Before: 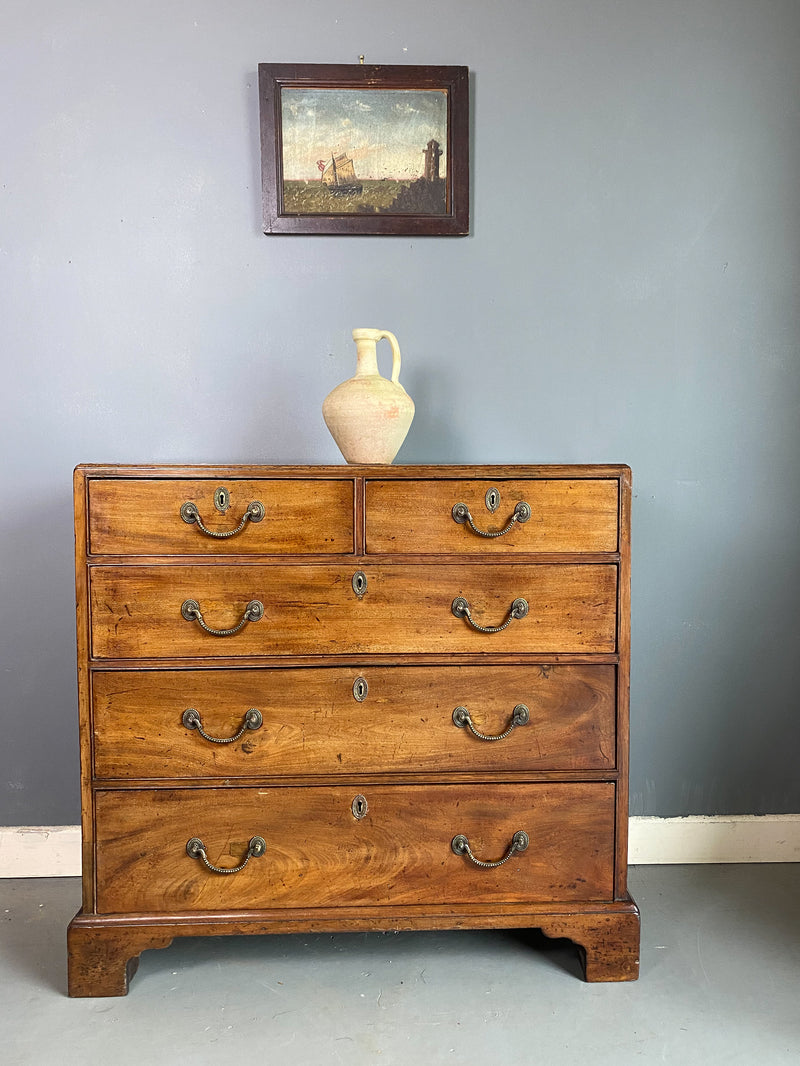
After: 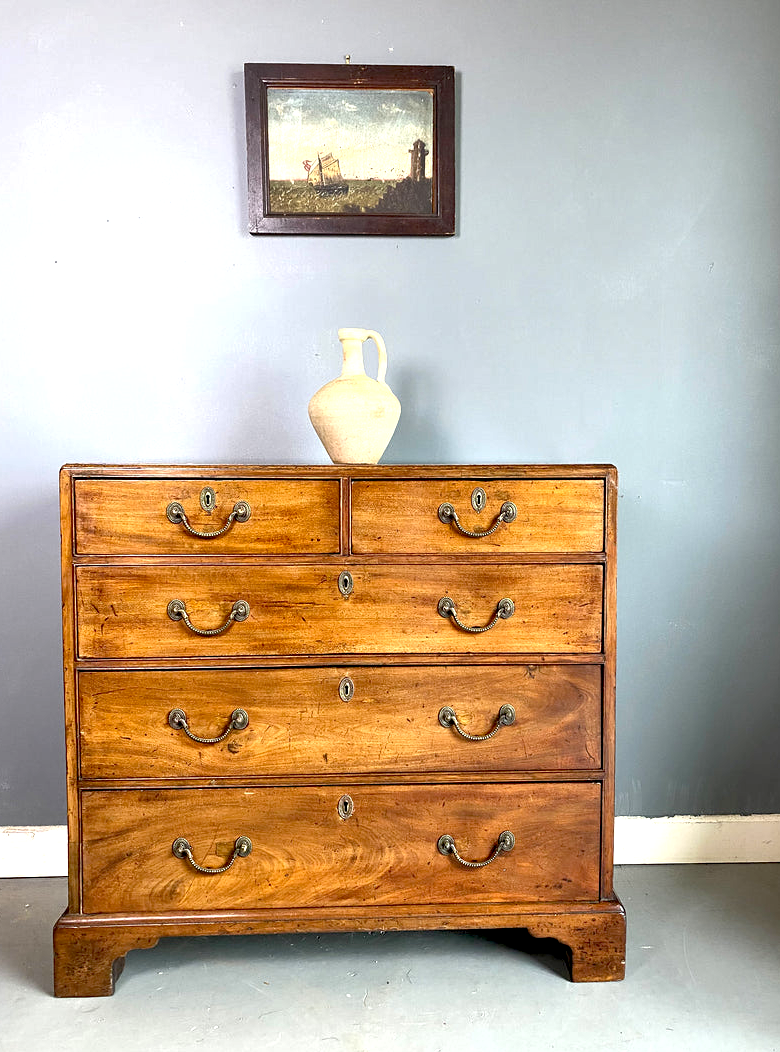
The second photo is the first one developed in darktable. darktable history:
shadows and highlights: shadows -88.03, highlights -35.45, shadows color adjustment 99.15%, highlights color adjustment 0%, soften with gaussian
crop and rotate: left 1.774%, right 0.633%, bottom 1.28%
exposure: black level correction 0.012, exposure 0.7 EV, compensate exposure bias true, compensate highlight preservation false
